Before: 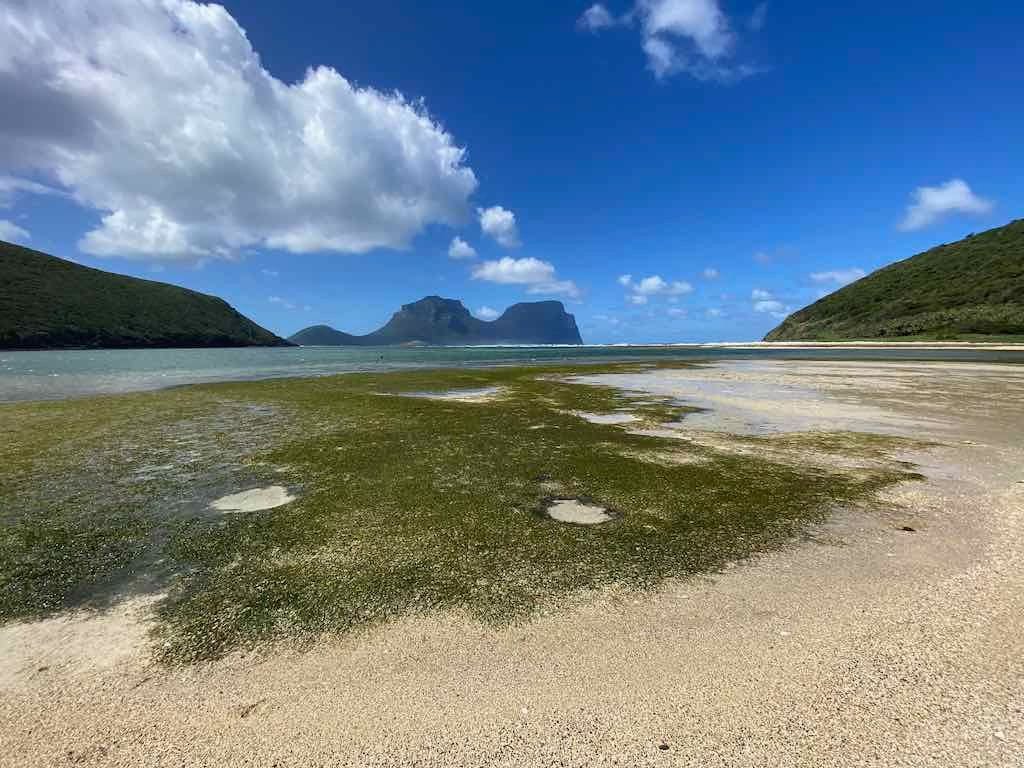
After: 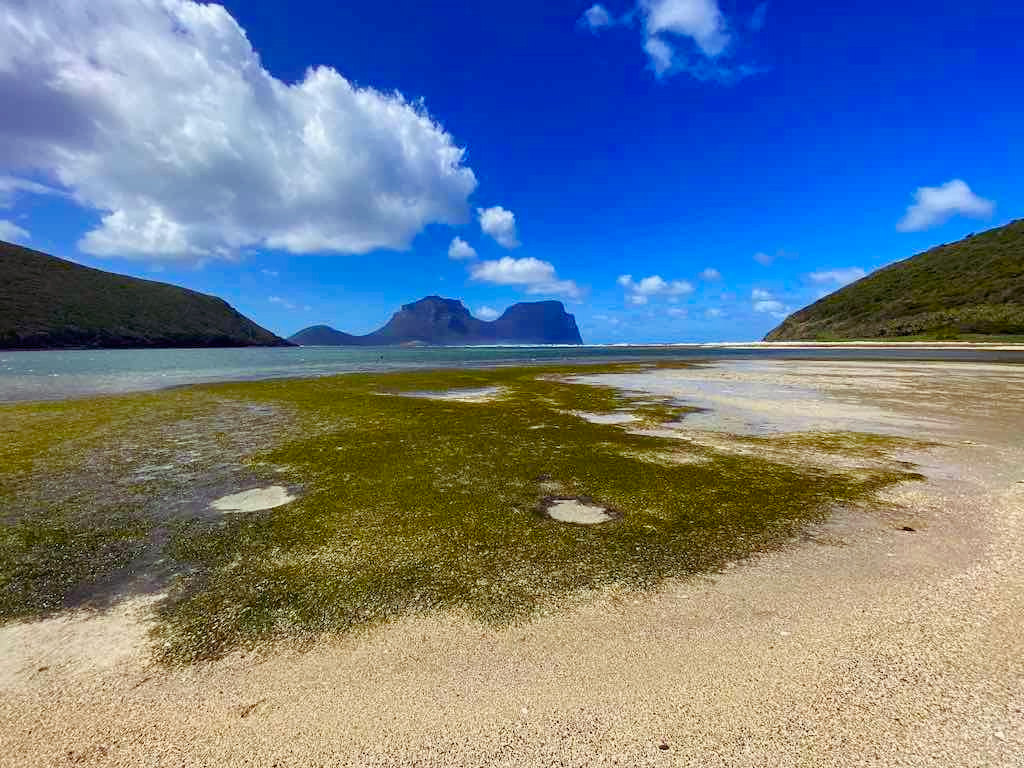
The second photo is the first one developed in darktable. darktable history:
color balance rgb: shadows lift › luminance 0.269%, shadows lift › chroma 6.941%, shadows lift › hue 302.76°, perceptual saturation grading › global saturation 39.509%, perceptual saturation grading › highlights -25.153%, perceptual saturation grading › mid-tones 34.878%, perceptual saturation grading › shadows 35.363%
